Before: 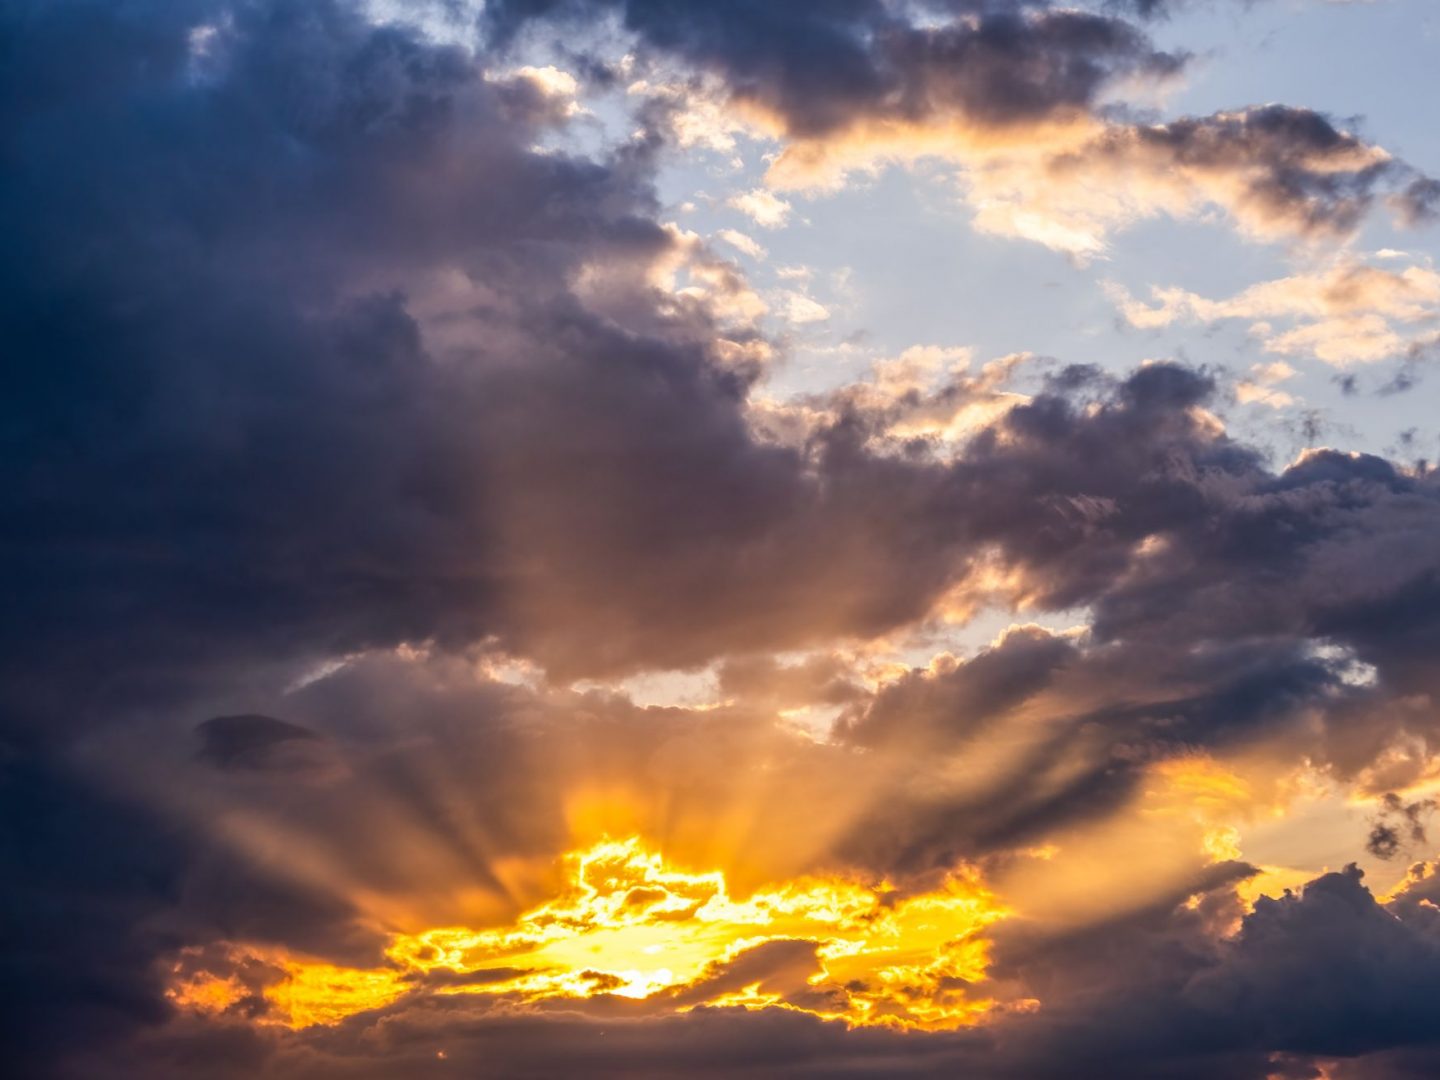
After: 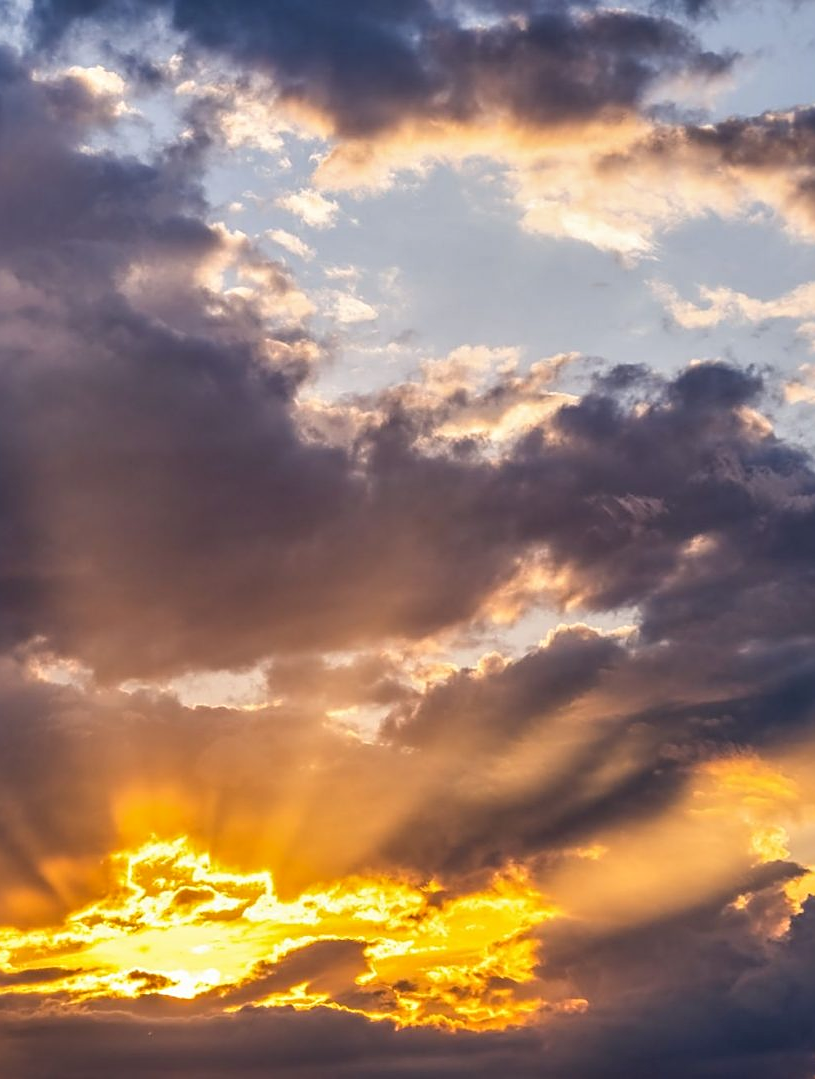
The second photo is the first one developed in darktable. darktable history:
sharpen: on, module defaults
crop: left 31.458%, top 0%, right 11.876%
shadows and highlights: highlights color adjustment 0%, low approximation 0.01, soften with gaussian
